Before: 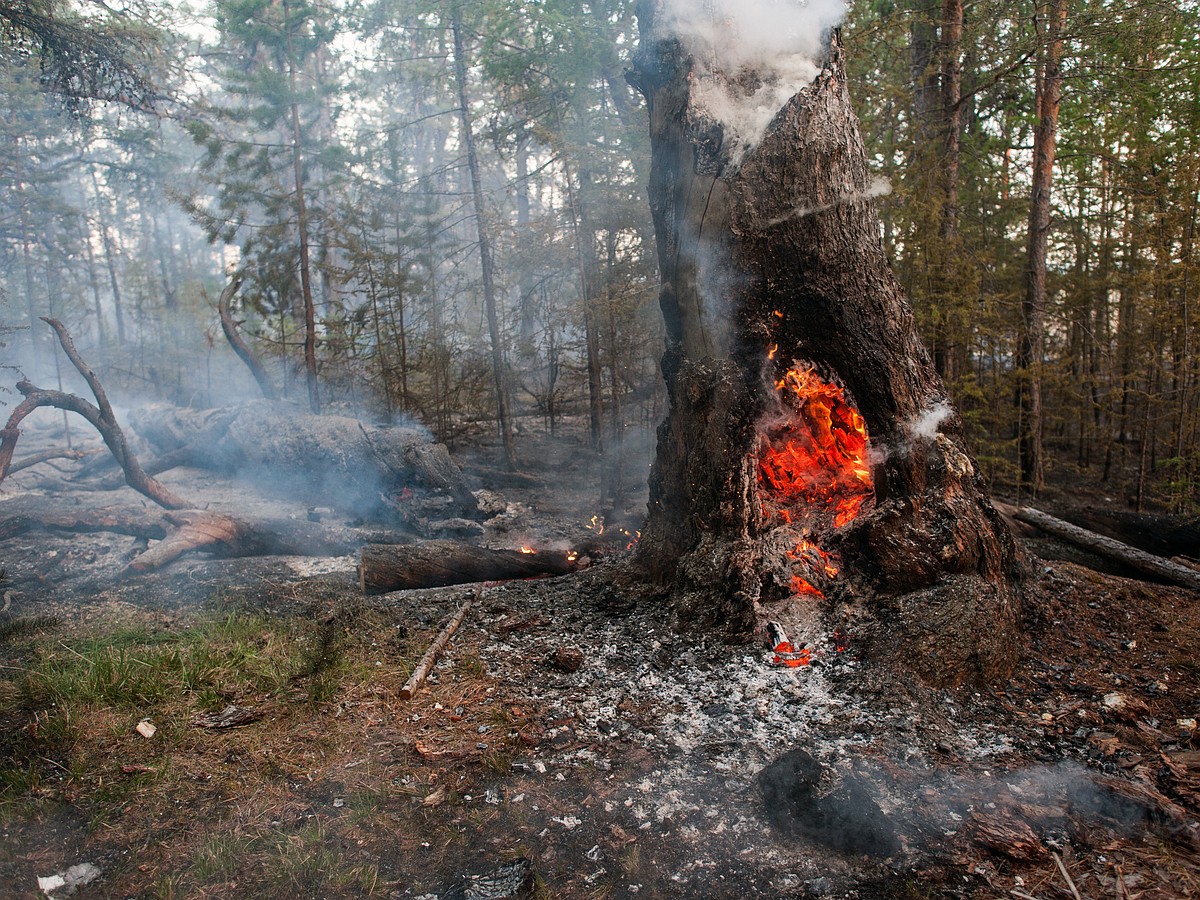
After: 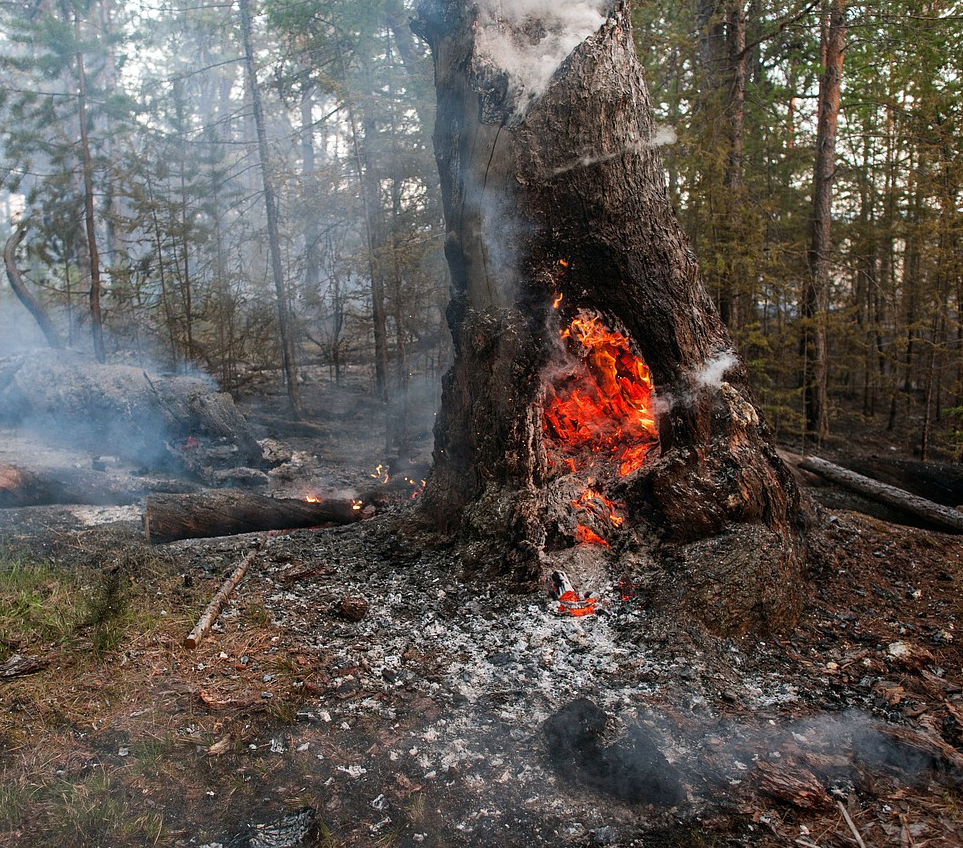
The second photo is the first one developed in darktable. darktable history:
crop and rotate: left 17.959%, top 5.771%, right 1.742%
exposure: exposure 0.081 EV, compensate highlight preservation false
white balance: red 0.988, blue 1.017
